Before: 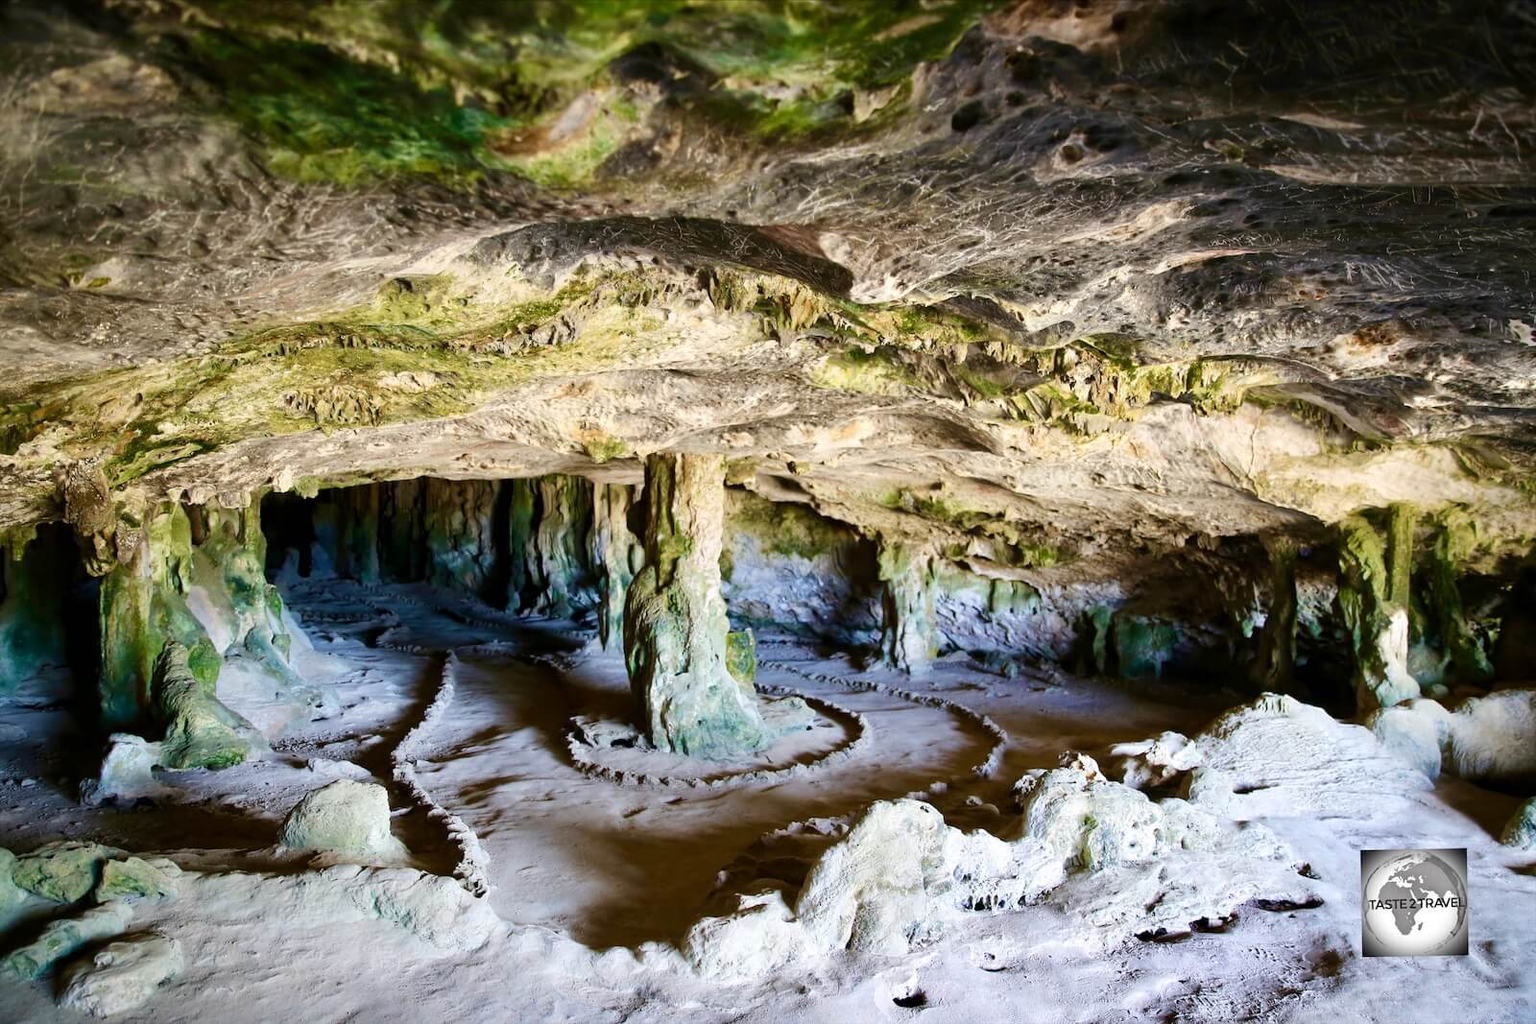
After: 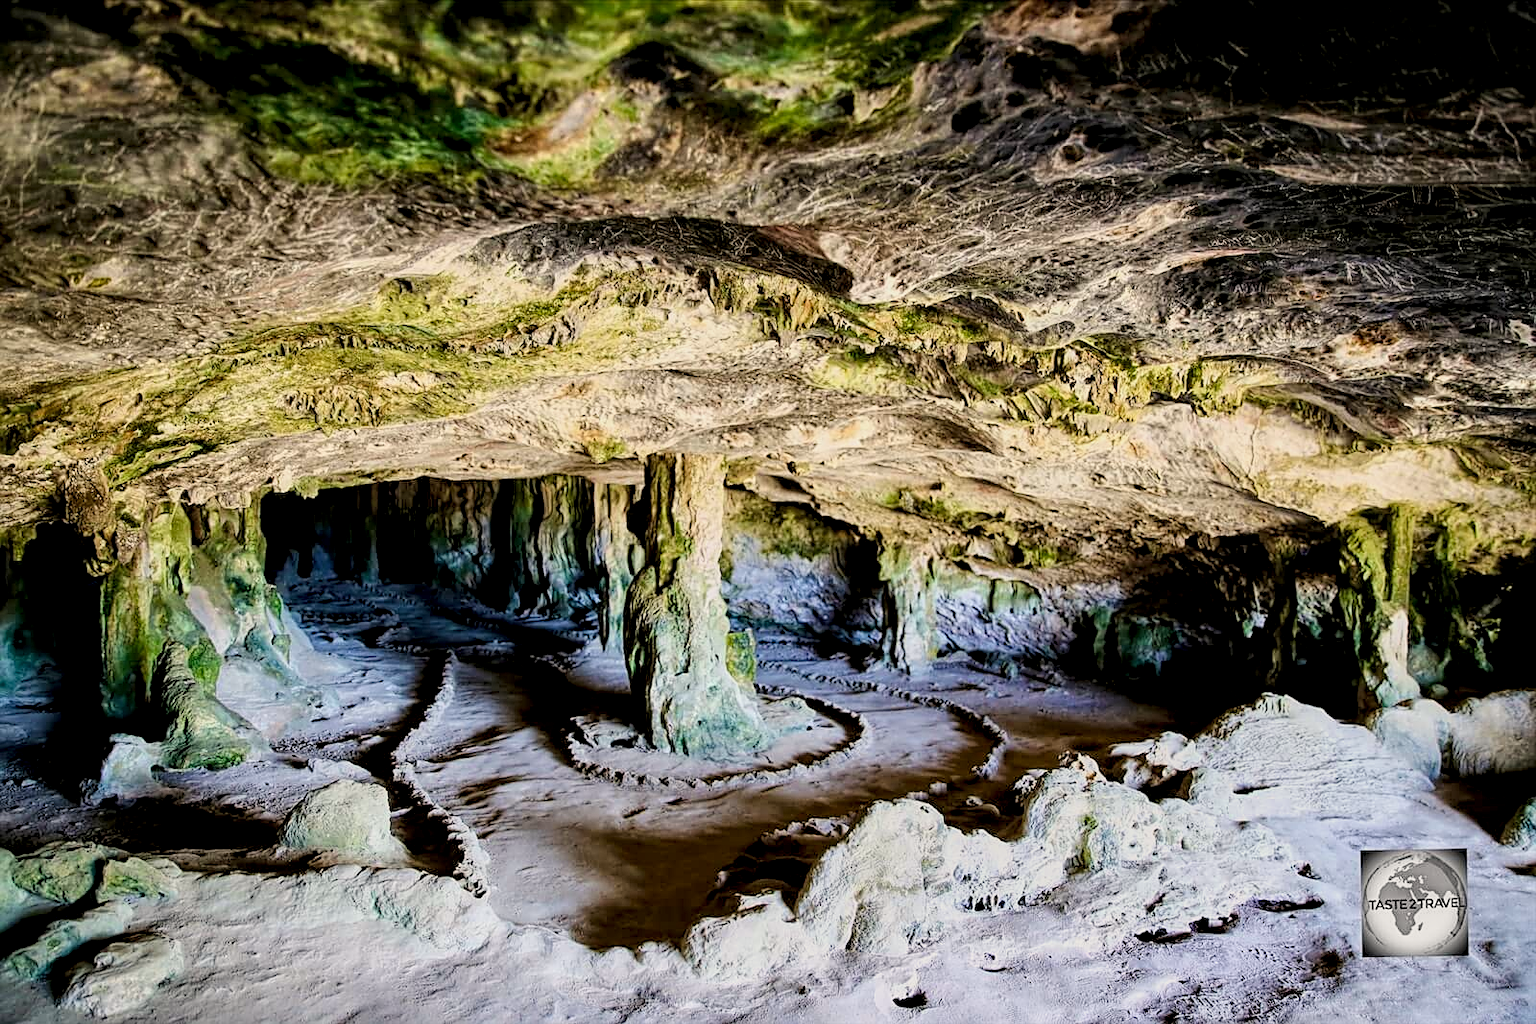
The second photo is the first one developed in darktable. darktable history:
filmic rgb: black relative exposure -7.65 EV, white relative exposure 4.56 EV, hardness 3.61, color science v6 (2022)
sharpen: on, module defaults
color correction: highlights a* 0.816, highlights b* 2.78, saturation 1.1
local contrast: highlights 100%, shadows 100%, detail 200%, midtone range 0.2
